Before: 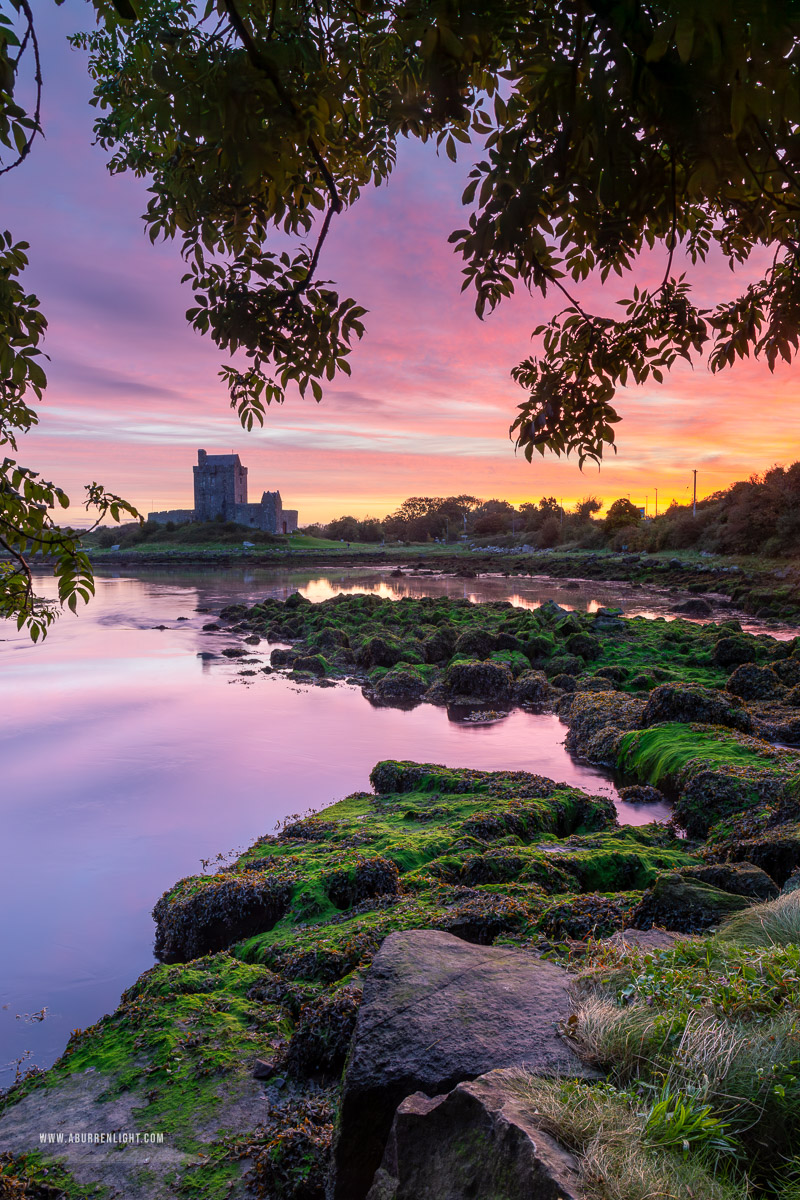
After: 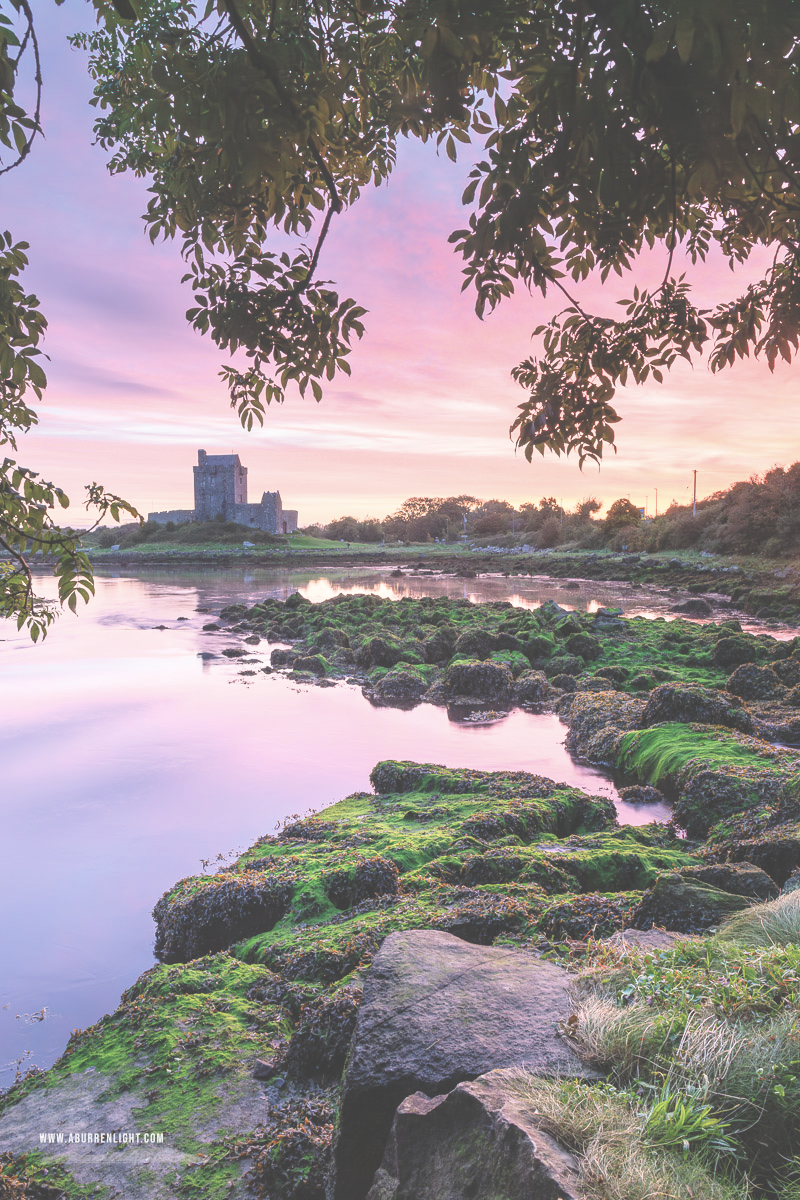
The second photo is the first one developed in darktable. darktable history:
filmic rgb: white relative exposure 3.8 EV, hardness 4.35
color correction: saturation 0.8
exposure: black level correction -0.023, exposure 1.397 EV, compensate highlight preservation false
